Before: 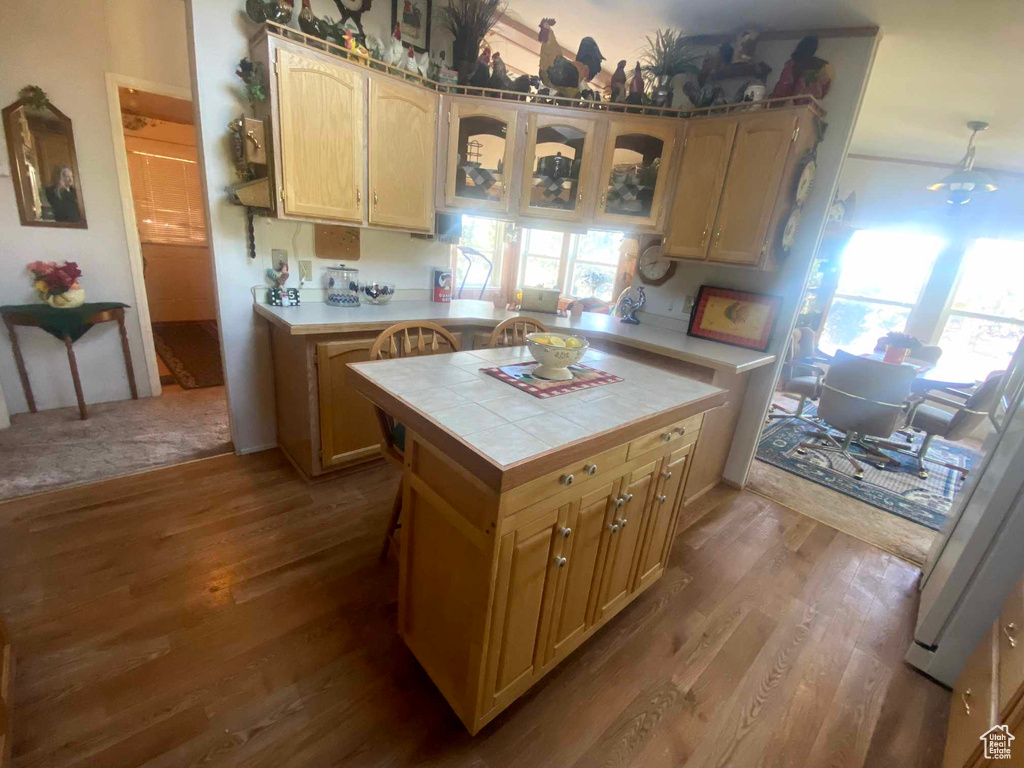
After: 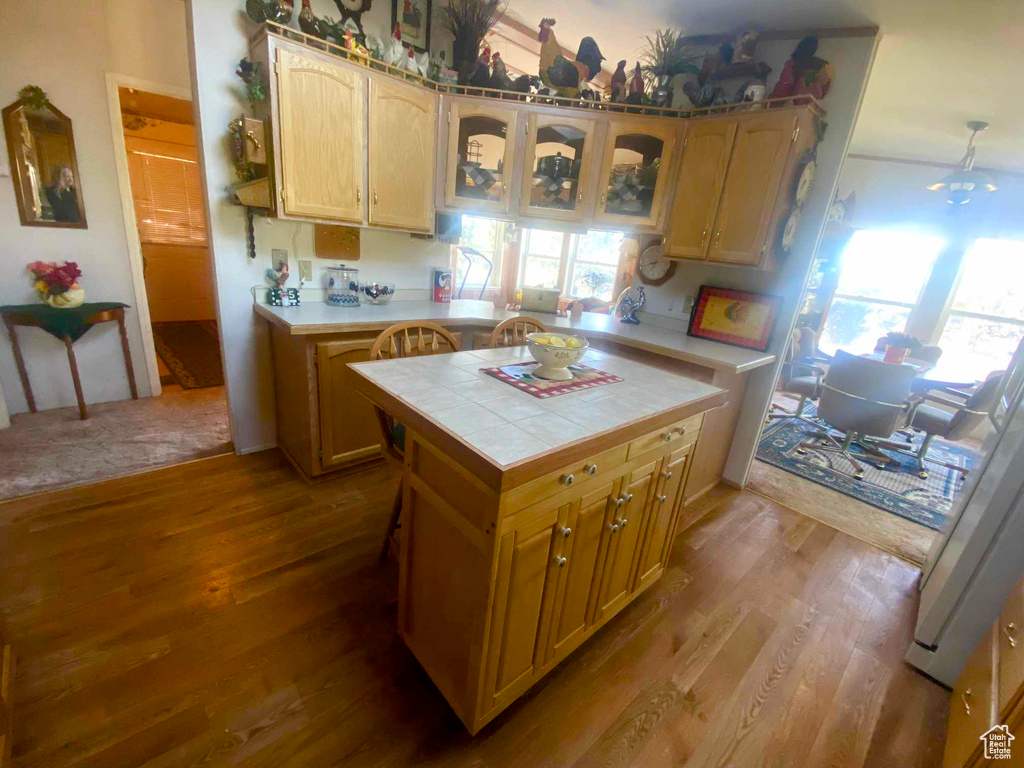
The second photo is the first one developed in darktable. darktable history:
color balance rgb: perceptual saturation grading › global saturation 20%, perceptual saturation grading › highlights -24.997%, perceptual saturation grading › shadows 49.729%, global vibrance 9.95%
